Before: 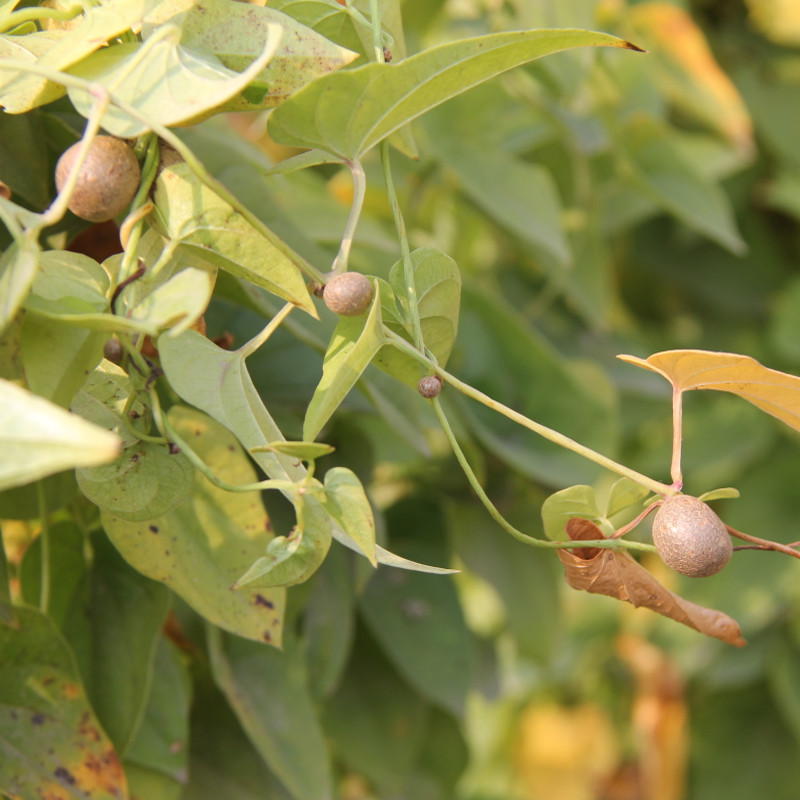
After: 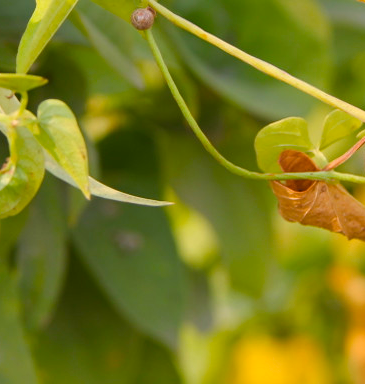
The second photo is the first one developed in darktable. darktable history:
crop: left 35.928%, top 46.04%, right 18.122%, bottom 5.939%
color balance rgb: linear chroma grading › shadows 10.675%, linear chroma grading › highlights 9.278%, linear chroma grading › global chroma 15.382%, linear chroma grading › mid-tones 14.808%, perceptual saturation grading › global saturation 0.401%, global vibrance 20%
exposure: black level correction 0, exposure 0 EV, compensate highlight preservation false
